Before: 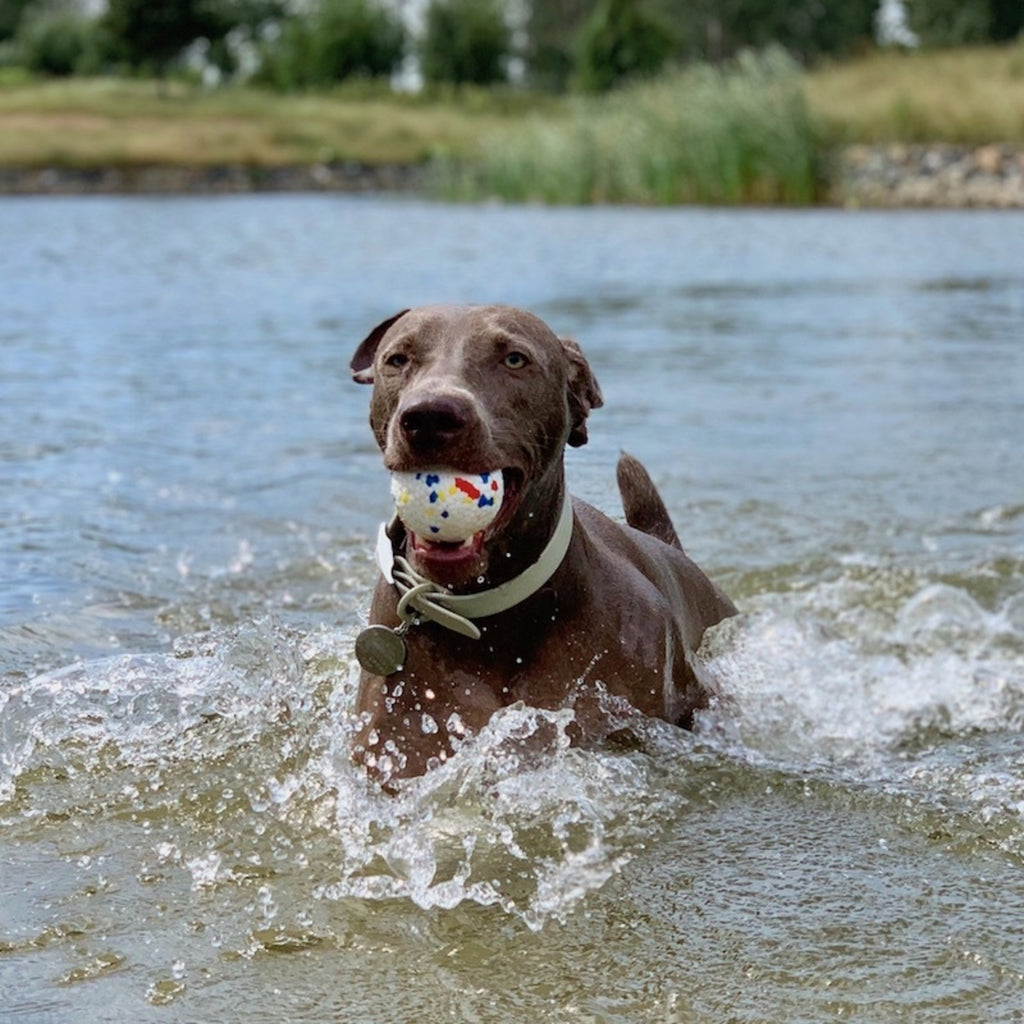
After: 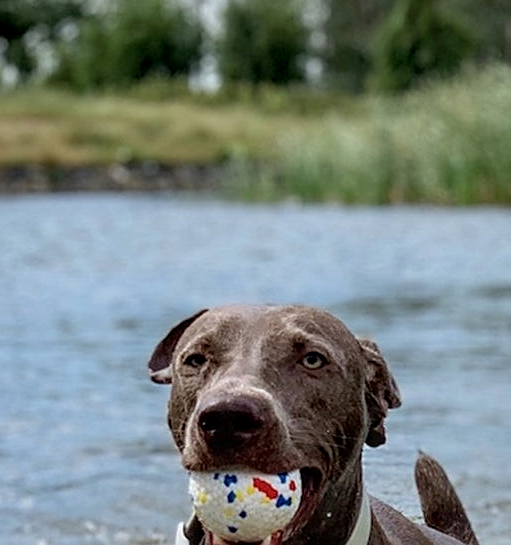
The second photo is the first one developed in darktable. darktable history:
sharpen: on, module defaults
local contrast: on, module defaults
crop: left 19.776%, right 30.292%, bottom 46.752%
shadows and highlights: radius 332.49, shadows 53.68, highlights -98.18, compress 94.32%, soften with gaussian
